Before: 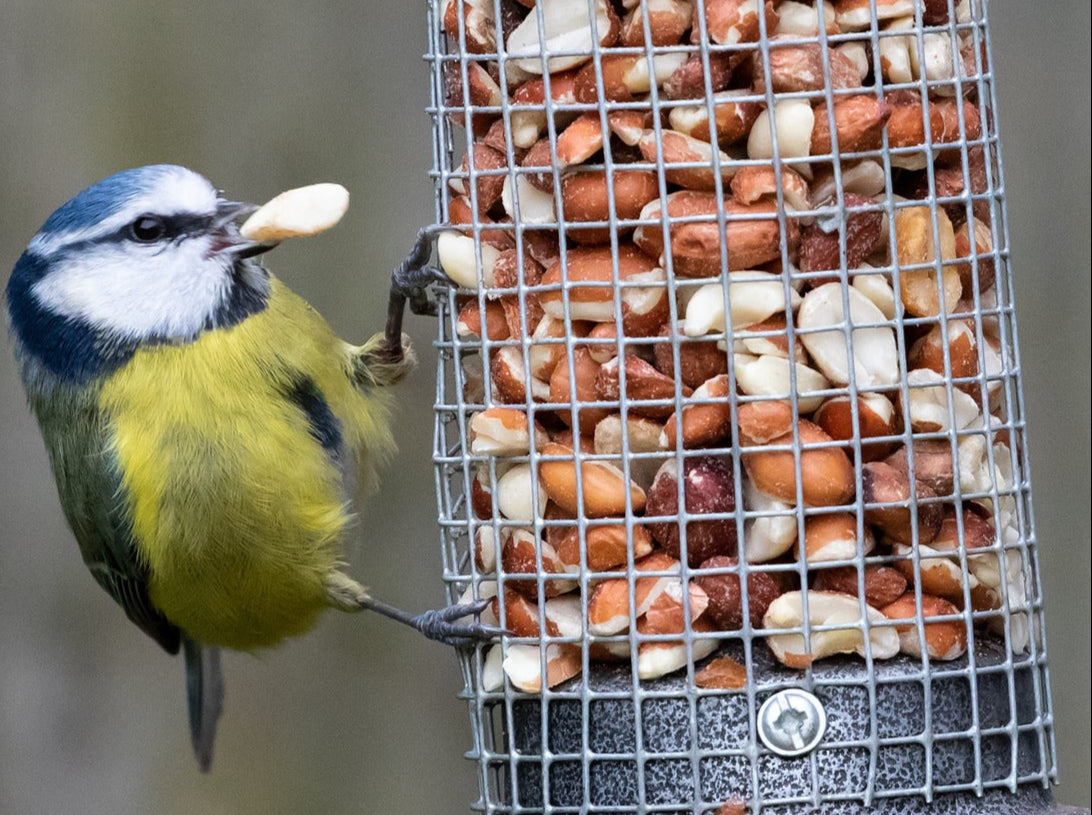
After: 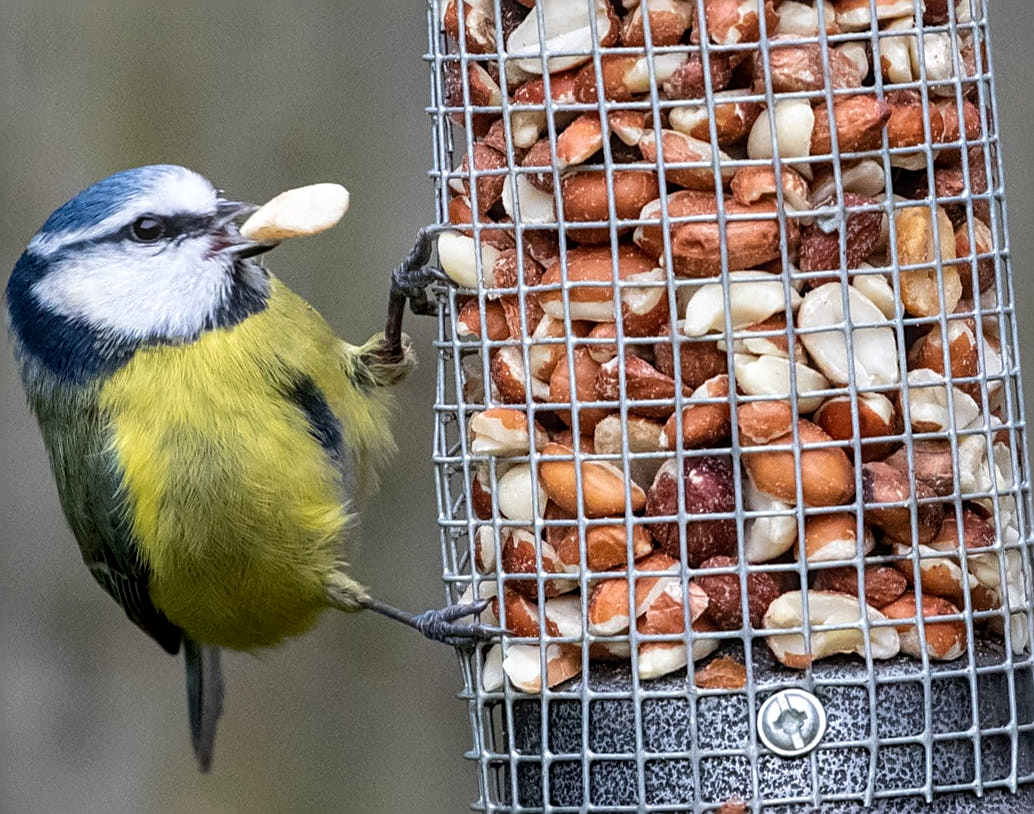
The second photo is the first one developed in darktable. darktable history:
local contrast: on, module defaults
exposure: compensate exposure bias true, compensate highlight preservation false
sharpen: radius 2.123, amount 0.379, threshold 0.244
crop and rotate: left 0%, right 5.307%
